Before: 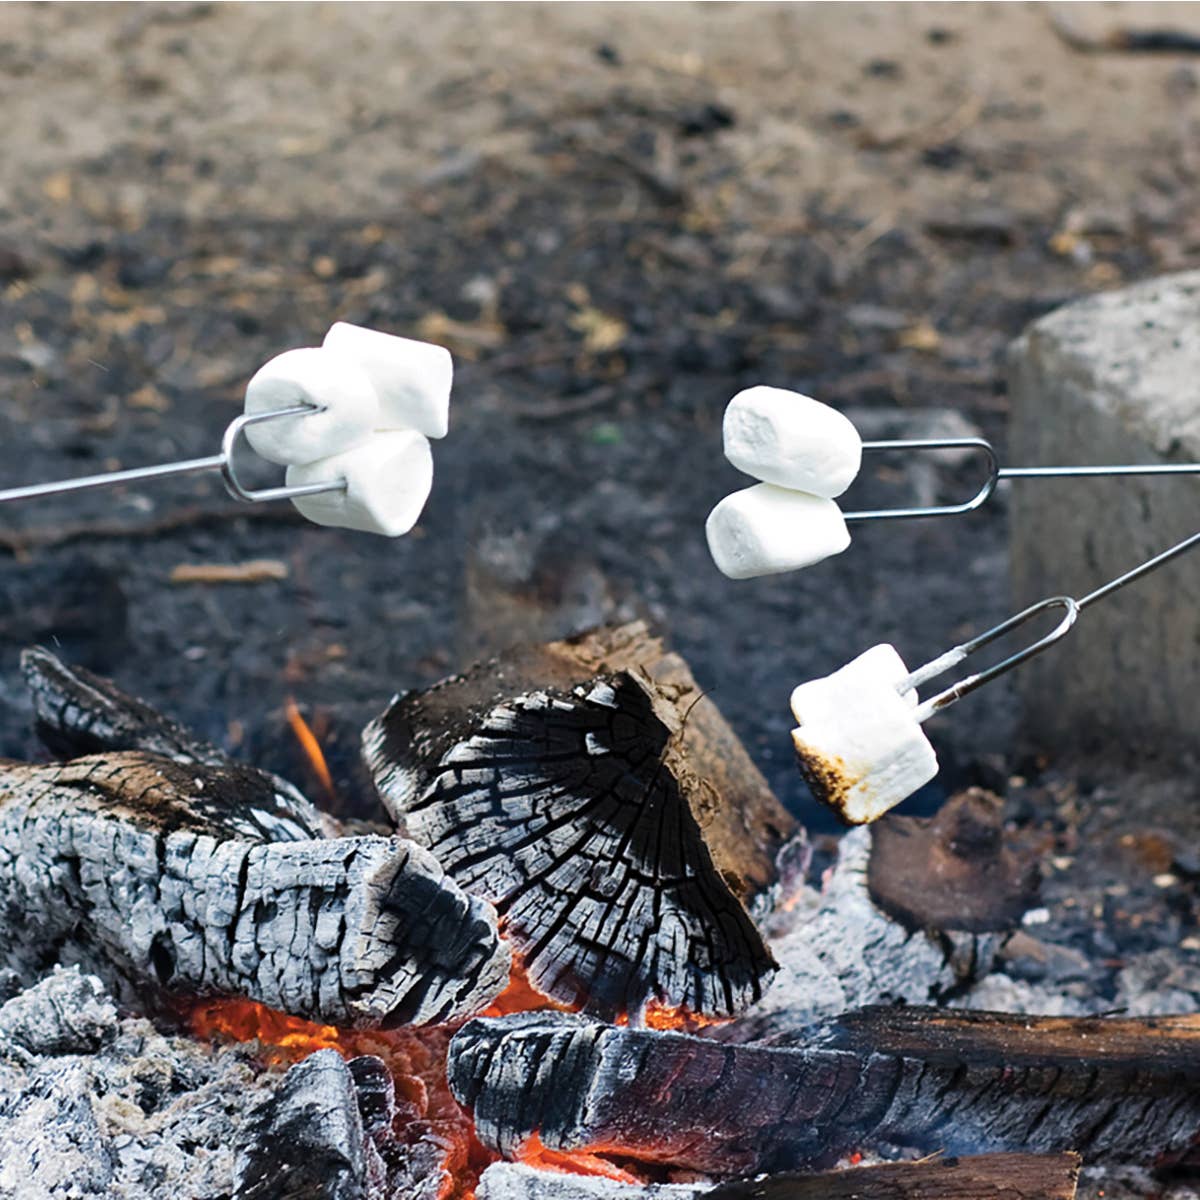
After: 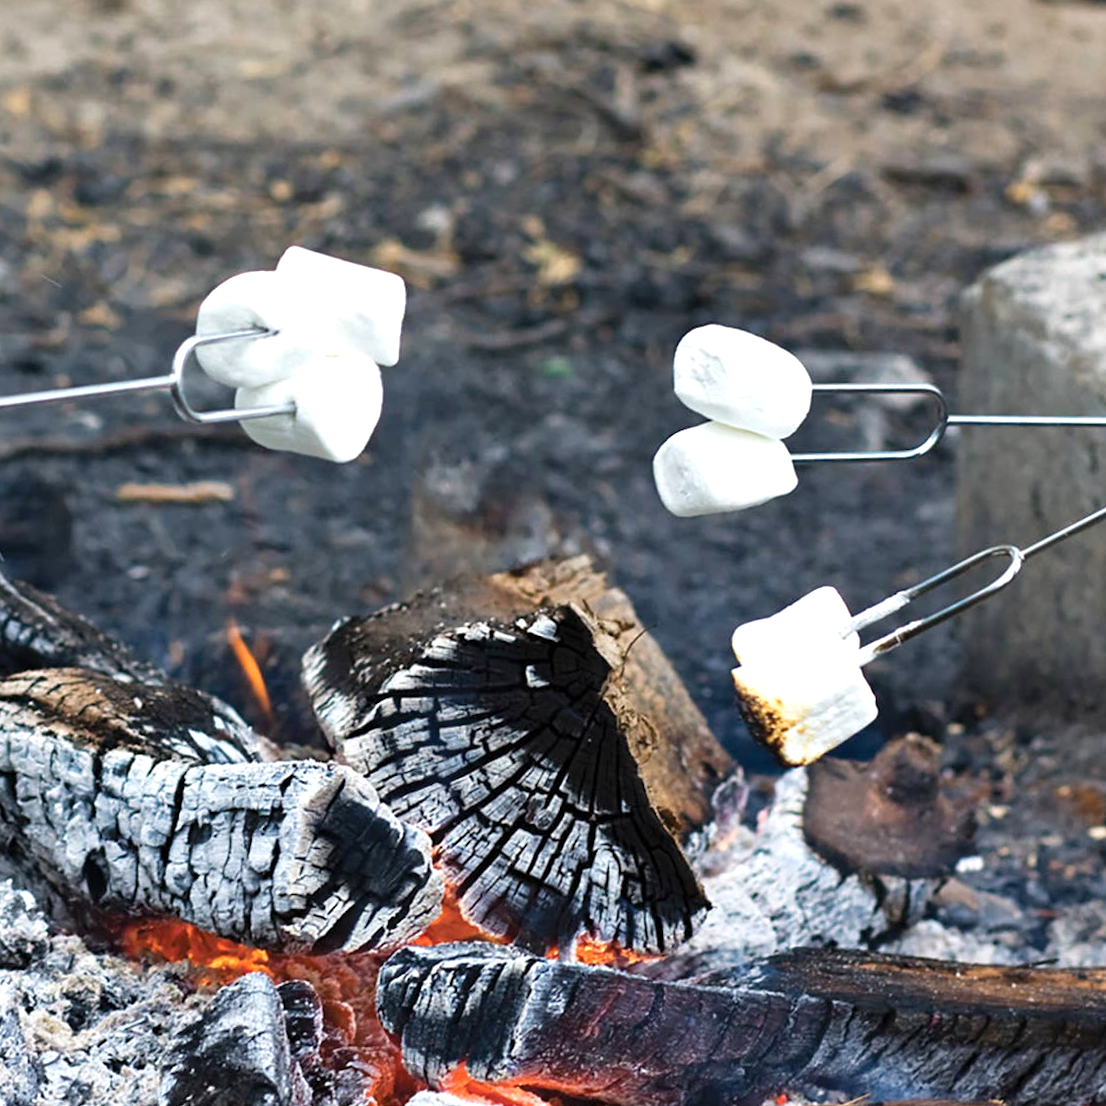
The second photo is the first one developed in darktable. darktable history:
crop and rotate: angle -1.96°, left 3.097%, top 4.154%, right 1.586%, bottom 0.529%
shadows and highlights: shadows 37.27, highlights -28.18, soften with gaussian
exposure: exposure 0.4 EV, compensate highlight preservation false
